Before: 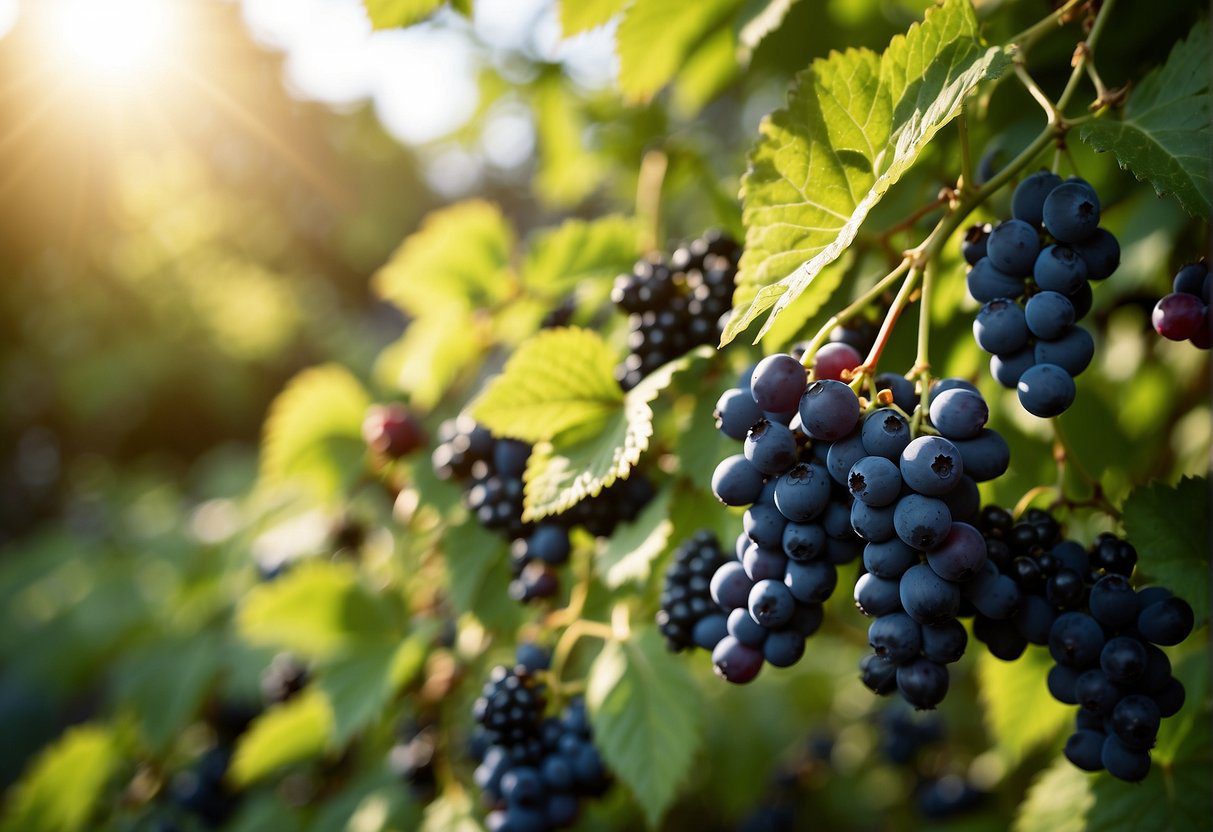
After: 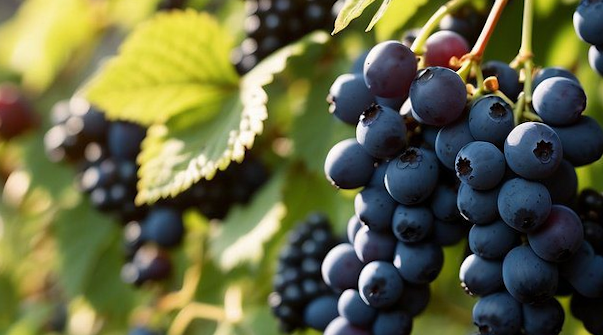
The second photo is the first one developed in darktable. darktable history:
rotate and perspective: rotation 0.679°, lens shift (horizontal) 0.136, crop left 0.009, crop right 0.991, crop top 0.078, crop bottom 0.95
crop: left 35.03%, top 36.625%, right 14.663%, bottom 20.057%
